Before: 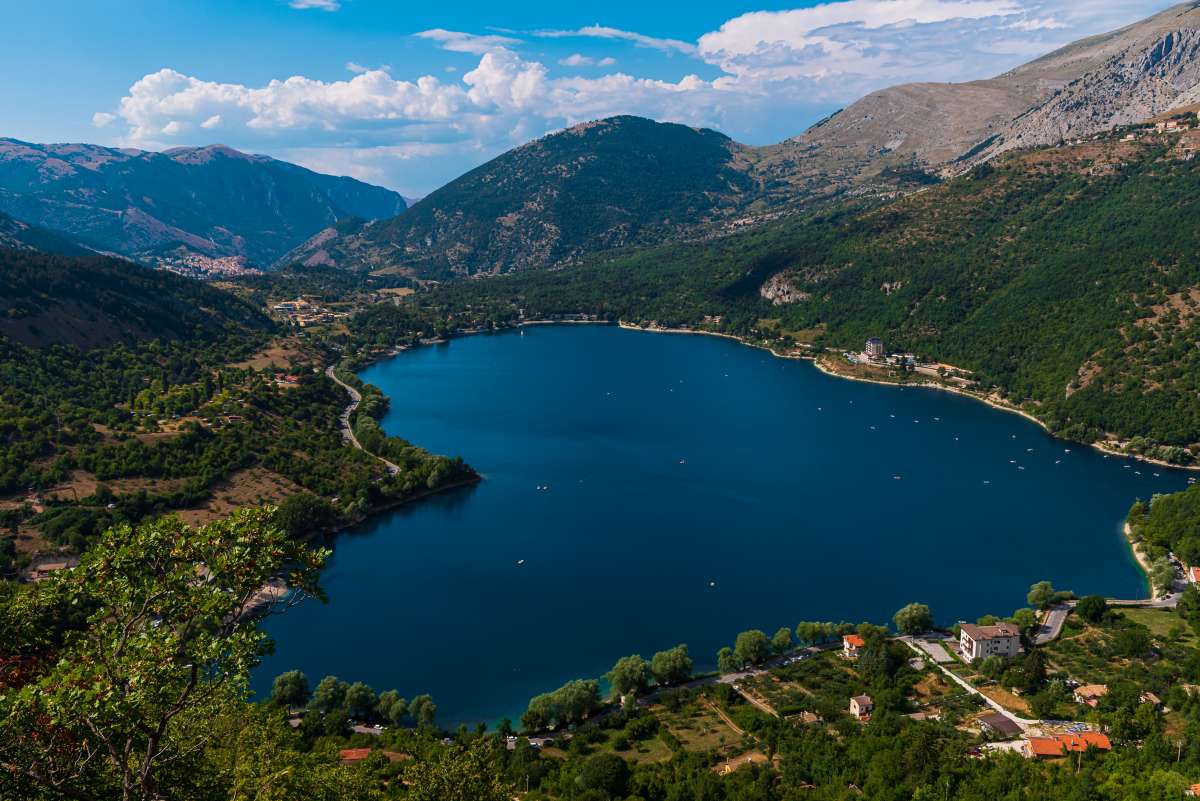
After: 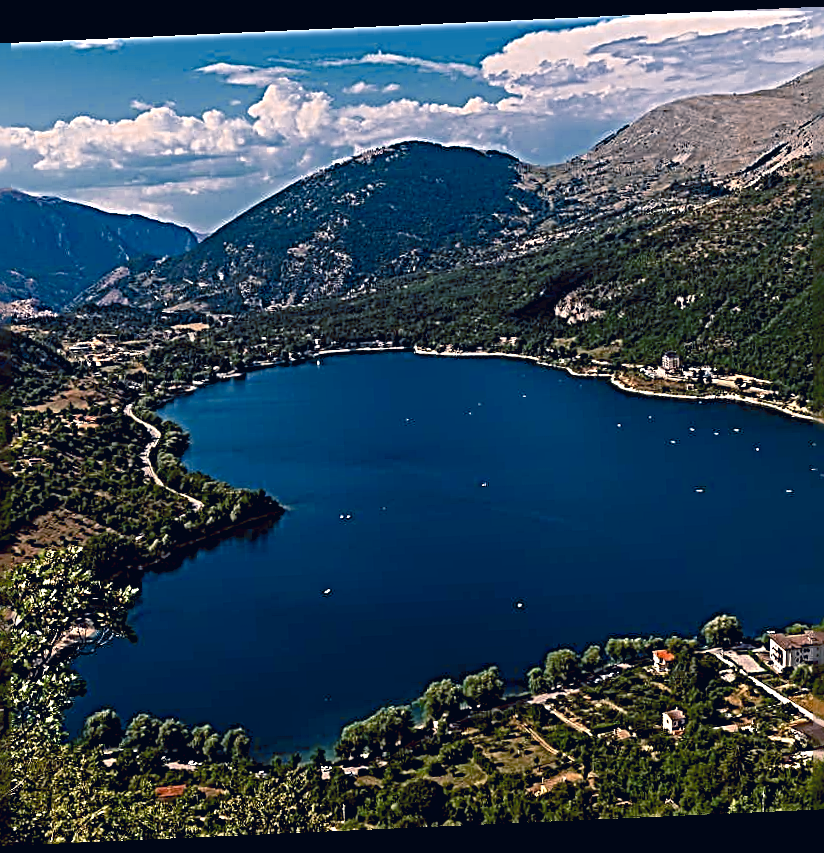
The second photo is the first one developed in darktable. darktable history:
color correction: highlights a* 10.32, highlights b* 14.66, shadows a* -9.59, shadows b* -15.02
rotate and perspective: rotation -2.56°, automatic cropping off
color zones: curves: ch0 [(0, 0.5) (0.125, 0.4) (0.25, 0.5) (0.375, 0.4) (0.5, 0.4) (0.625, 0.35) (0.75, 0.35) (0.875, 0.5)]; ch1 [(0, 0.35) (0.125, 0.45) (0.25, 0.35) (0.375, 0.35) (0.5, 0.35) (0.625, 0.35) (0.75, 0.45) (0.875, 0.35)]; ch2 [(0, 0.6) (0.125, 0.5) (0.25, 0.5) (0.375, 0.6) (0.5, 0.6) (0.625, 0.5) (0.75, 0.5) (0.875, 0.5)]
color balance: lift [1, 1.015, 1.004, 0.985], gamma [1, 0.958, 0.971, 1.042], gain [1, 0.956, 0.977, 1.044]
crop and rotate: left 17.732%, right 15.423%
exposure: black level correction 0.007, exposure 0.159 EV, compensate highlight preservation false
sharpen: radius 4.001, amount 2
